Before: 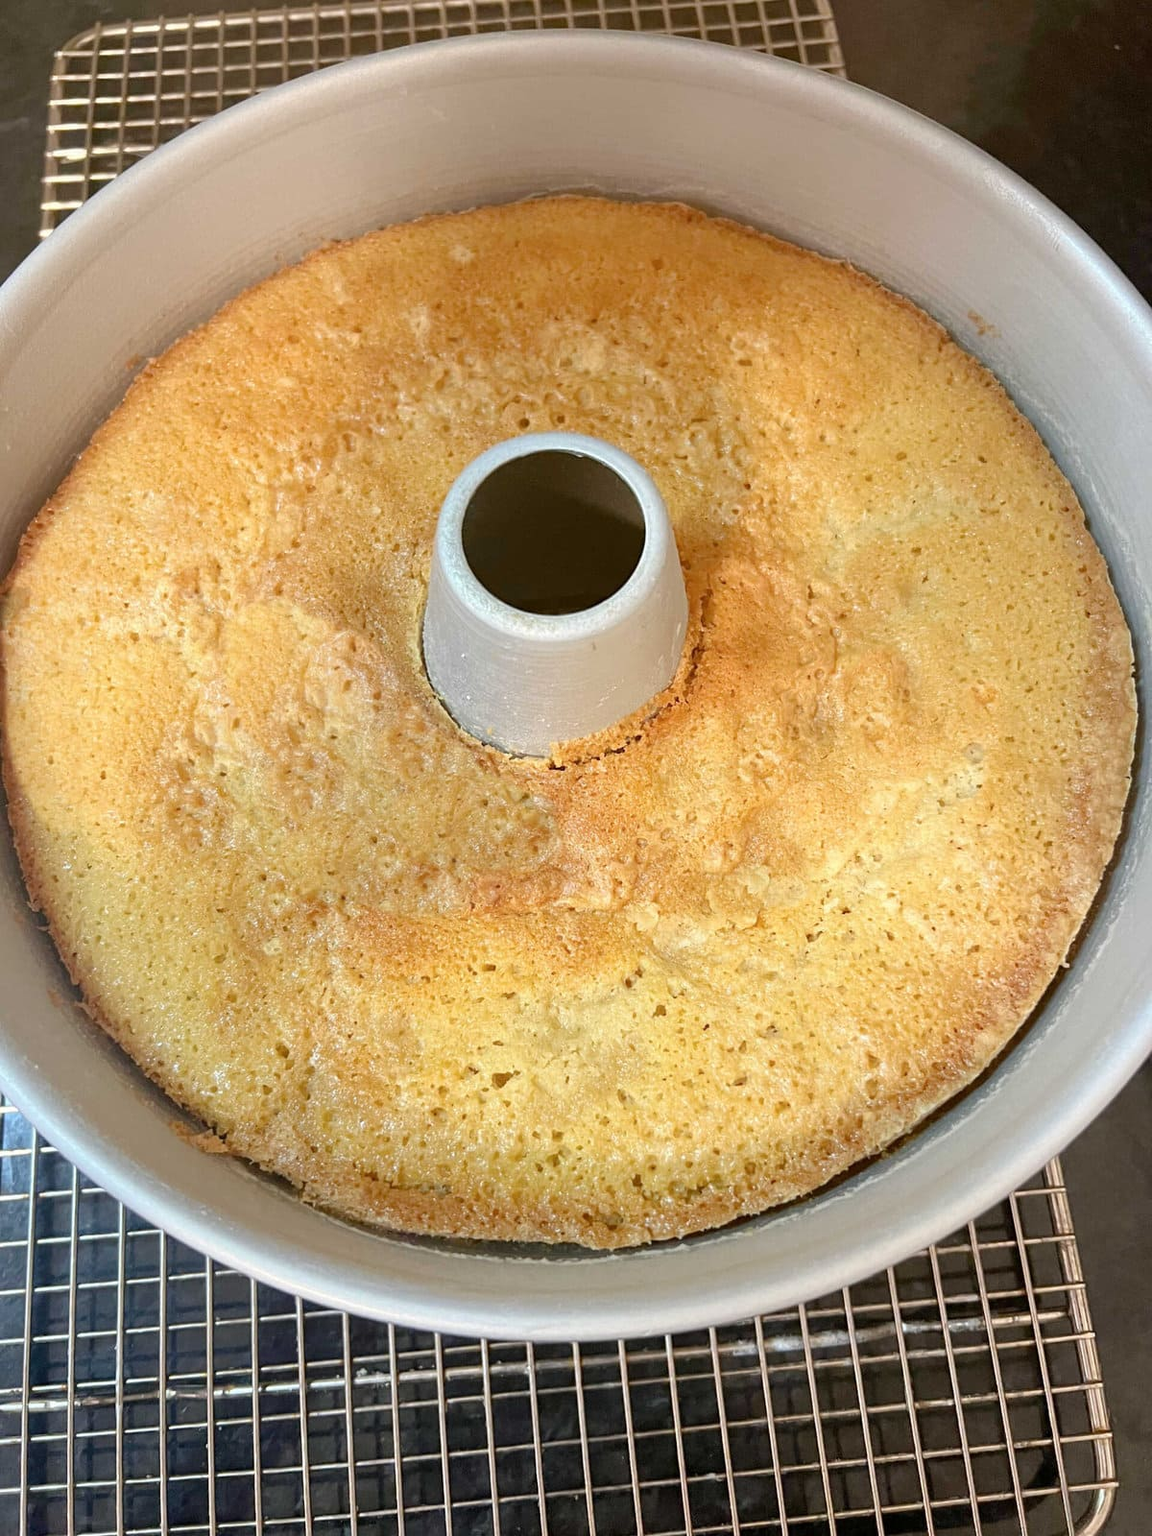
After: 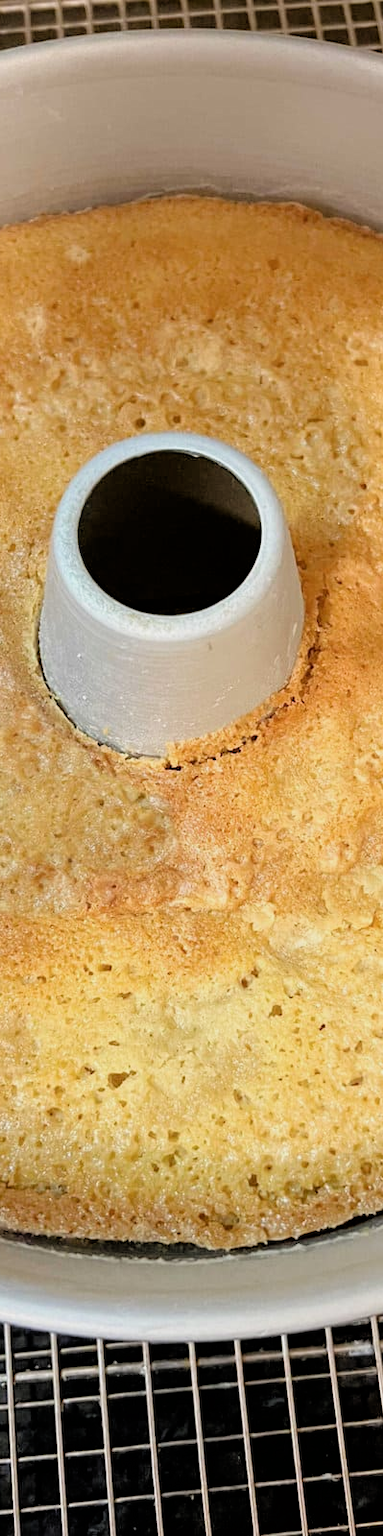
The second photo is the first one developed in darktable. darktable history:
filmic rgb: black relative exposure -3.92 EV, white relative exposure 3.14 EV, hardness 2.87
crop: left 33.36%, right 33.36%
